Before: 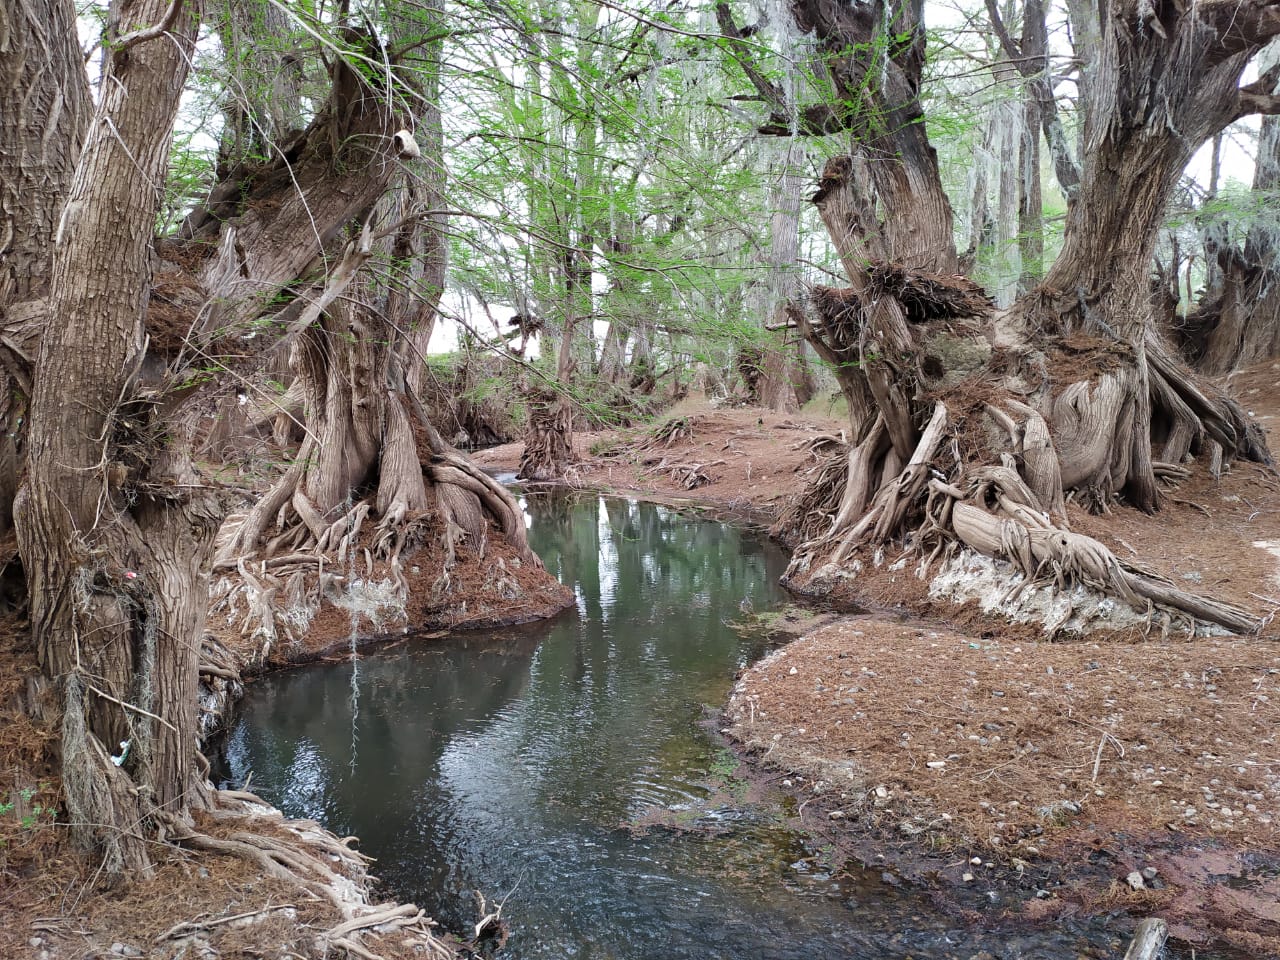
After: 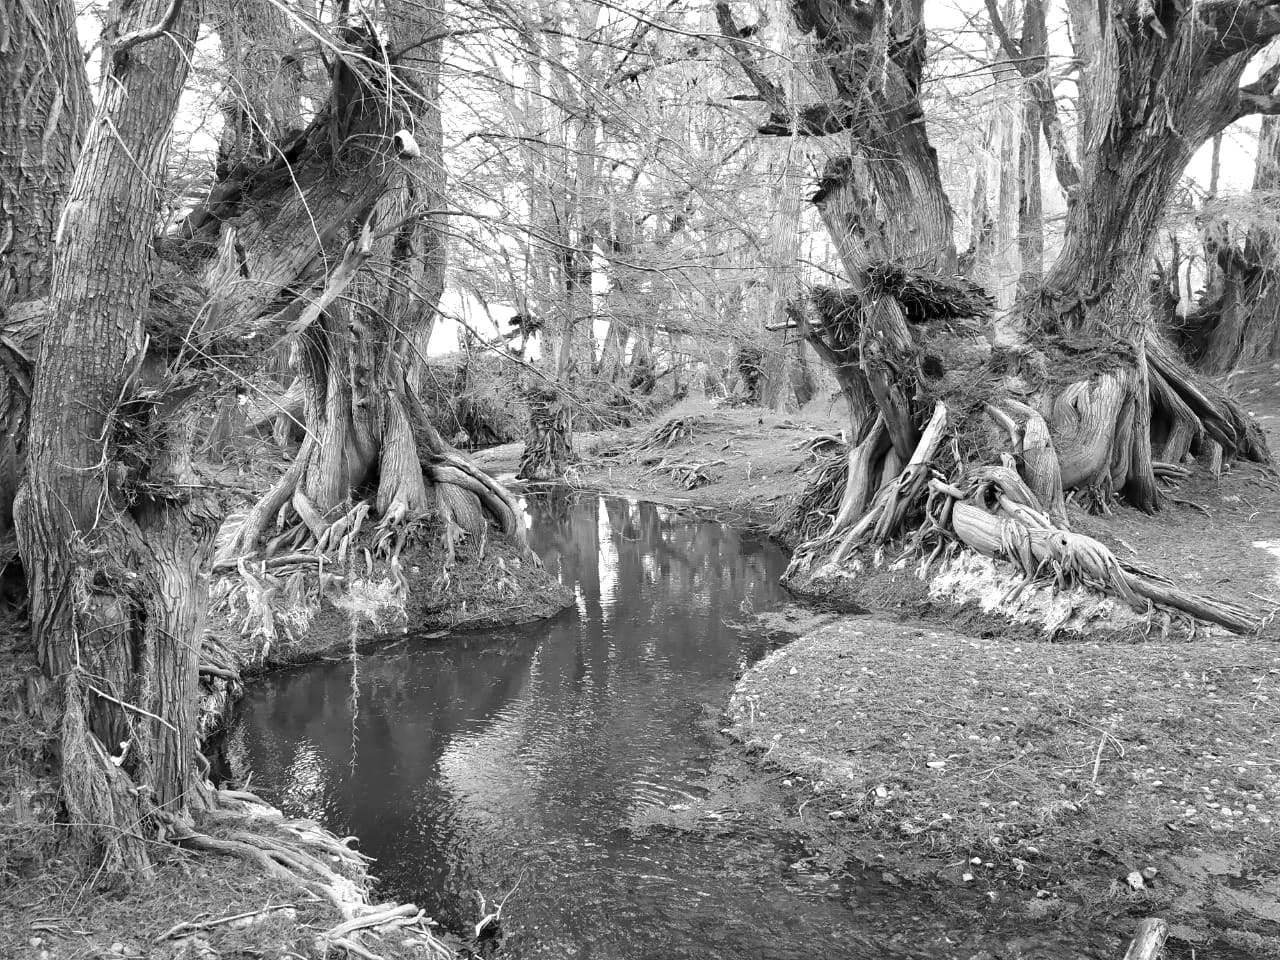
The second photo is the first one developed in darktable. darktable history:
monochrome: on, module defaults
exposure: exposure 0.426 EV, compensate highlight preservation false
